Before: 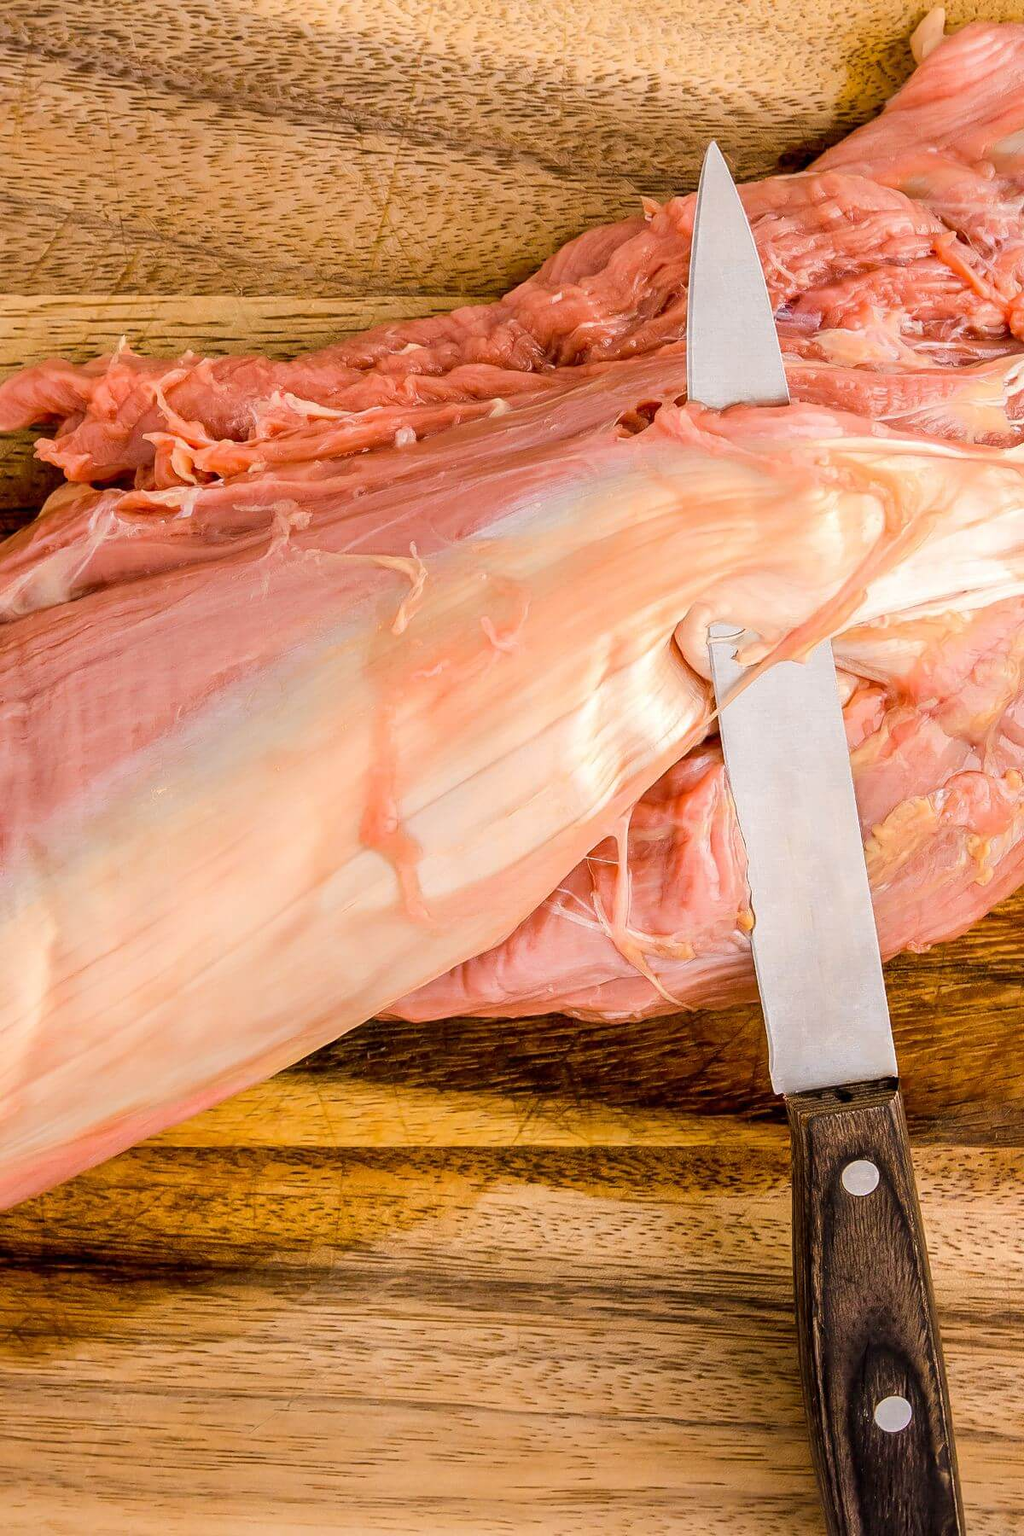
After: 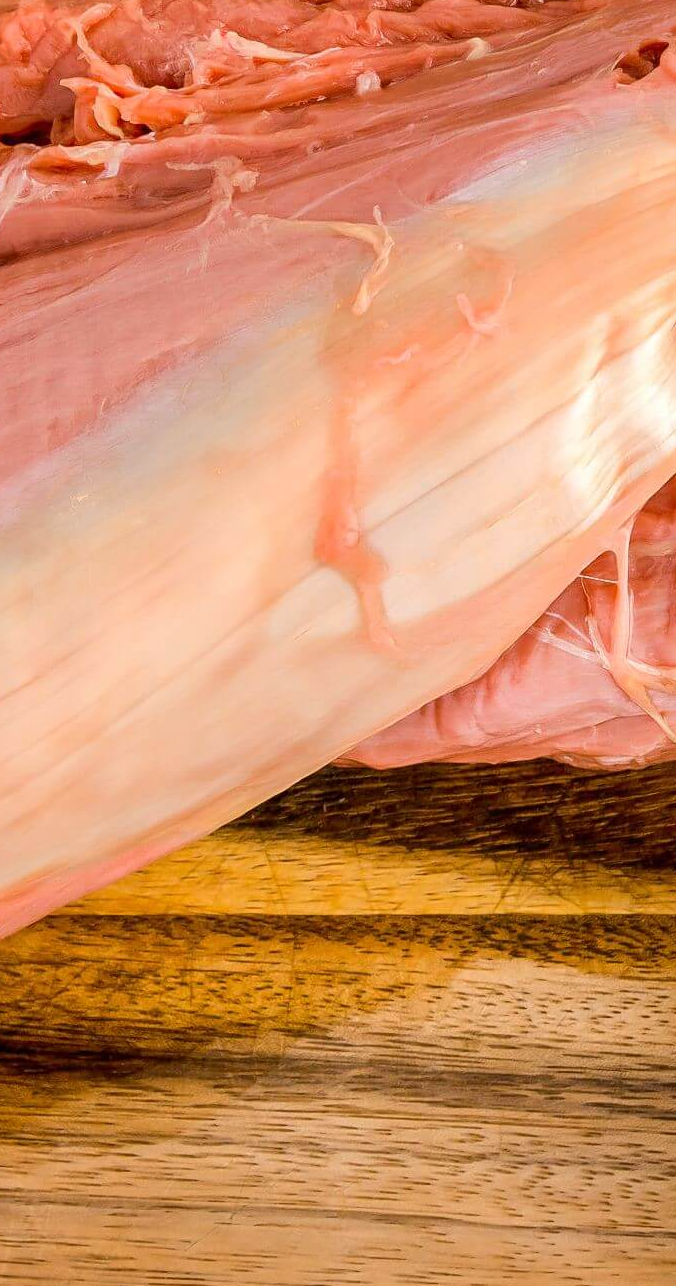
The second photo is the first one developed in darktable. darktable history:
crop: left 8.966%, top 23.852%, right 34.699%, bottom 4.703%
tone equalizer: on, module defaults
